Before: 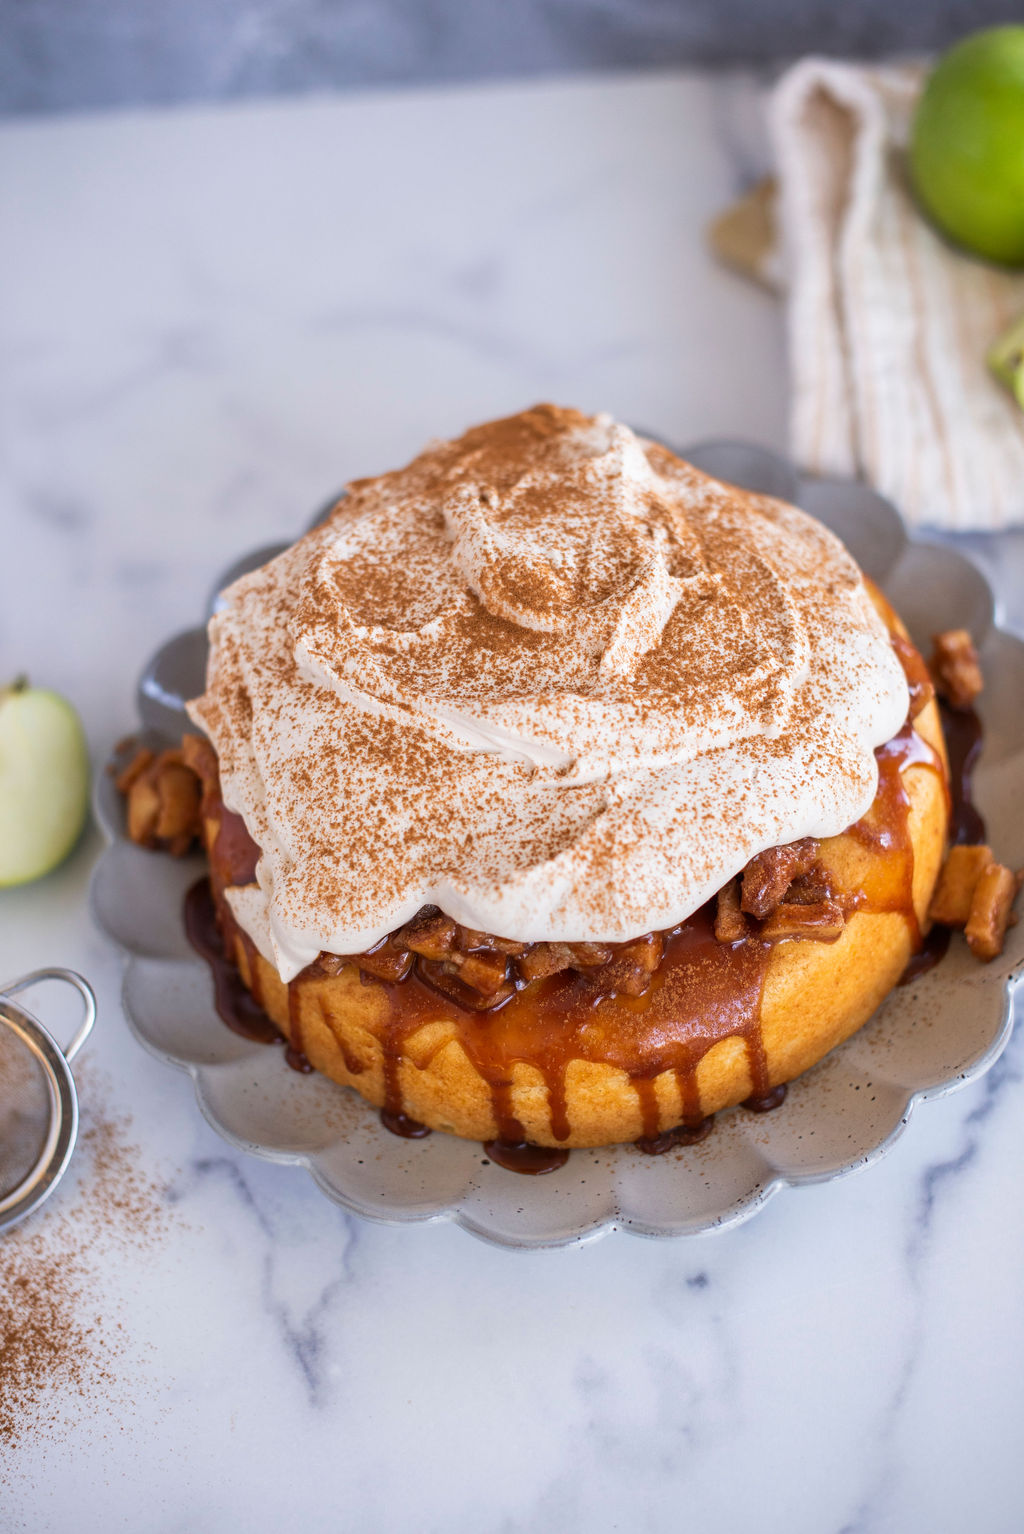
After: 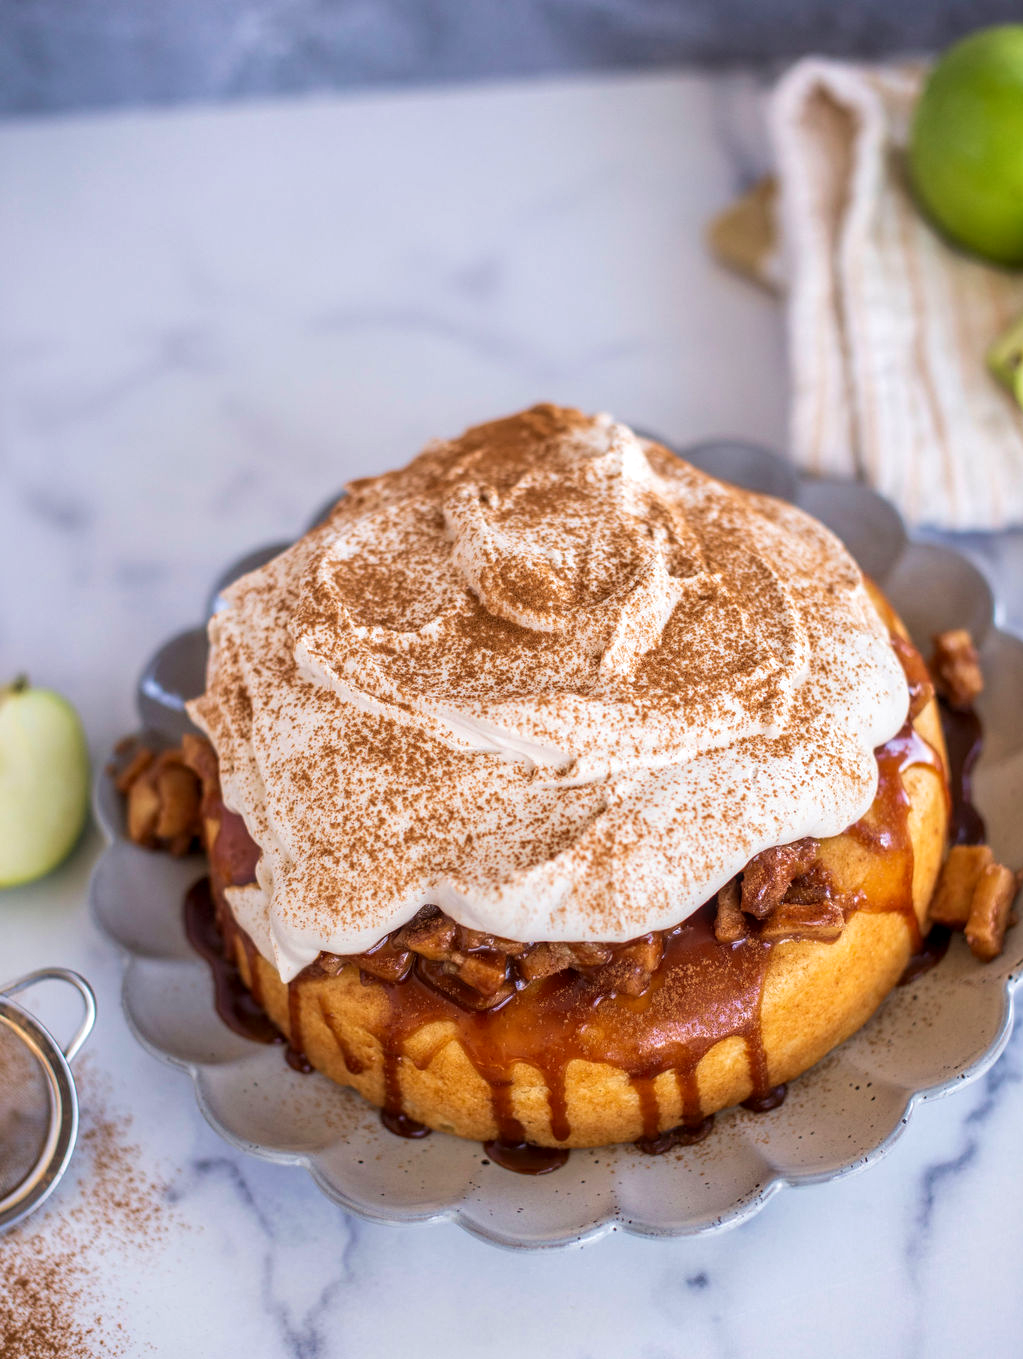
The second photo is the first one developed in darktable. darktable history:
crop and rotate: top 0%, bottom 11.396%
velvia: on, module defaults
local contrast: on, module defaults
